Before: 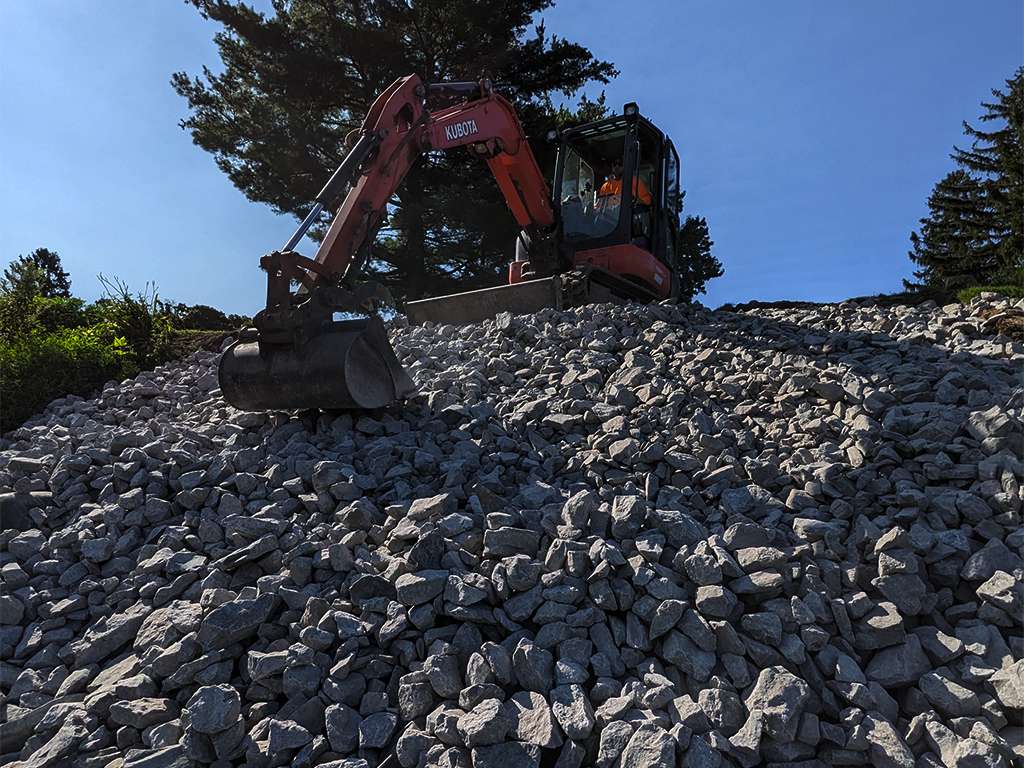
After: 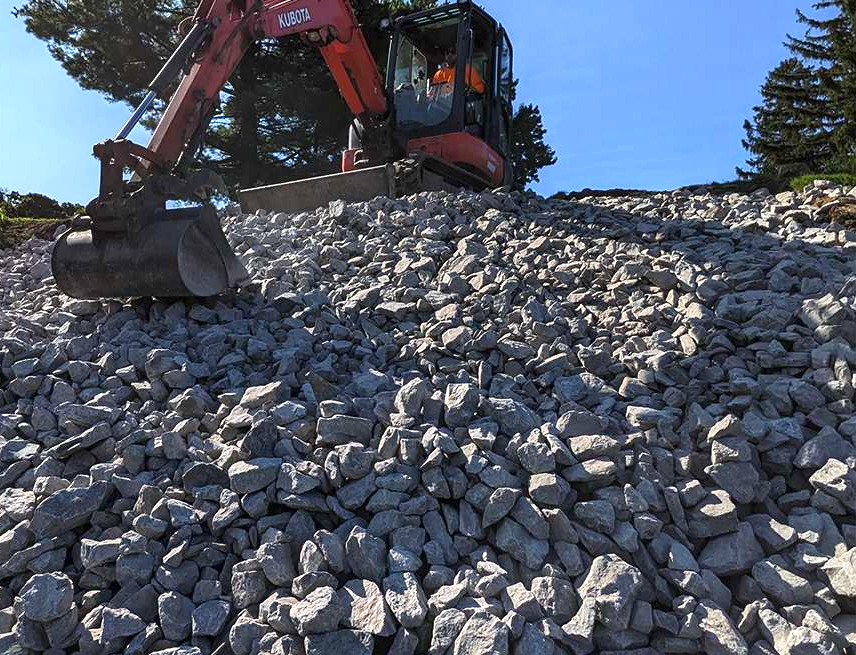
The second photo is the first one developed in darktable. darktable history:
levels: levels [0, 0.478, 1]
crop: left 16.392%, top 14.659%
exposure: black level correction 0, exposure 0.699 EV, compensate highlight preservation false
